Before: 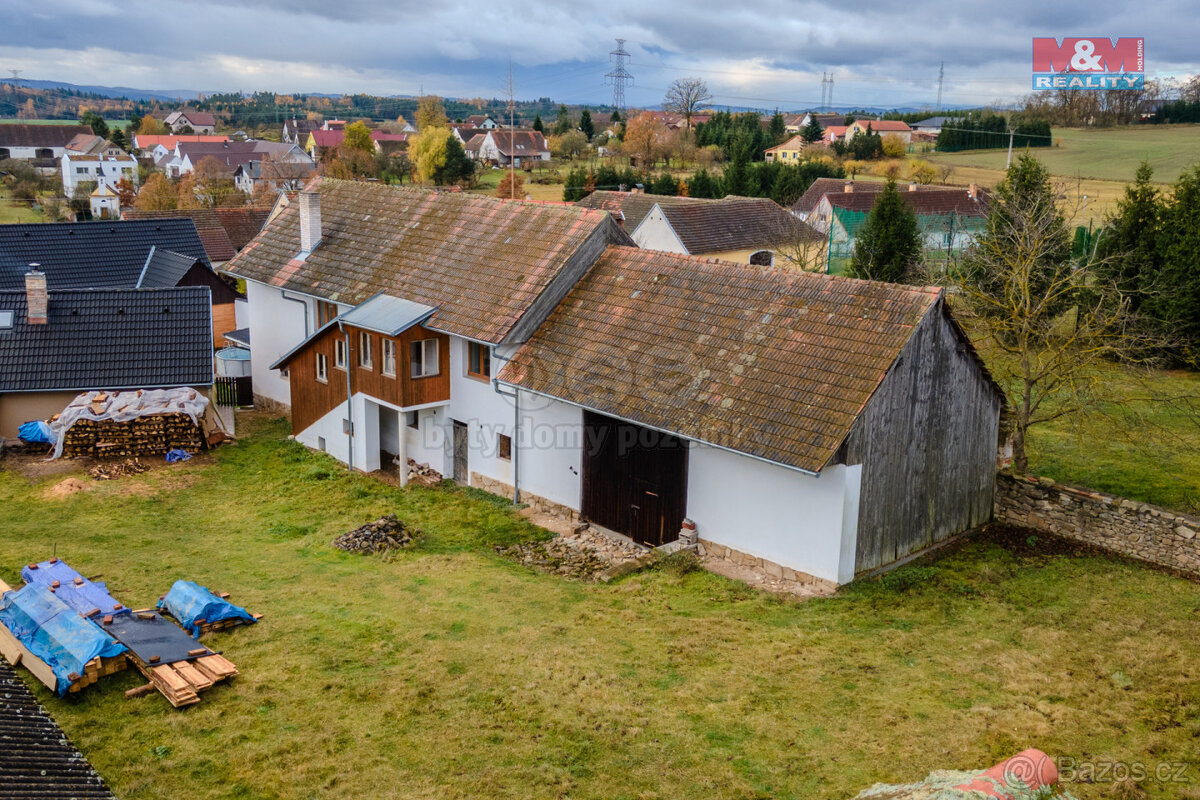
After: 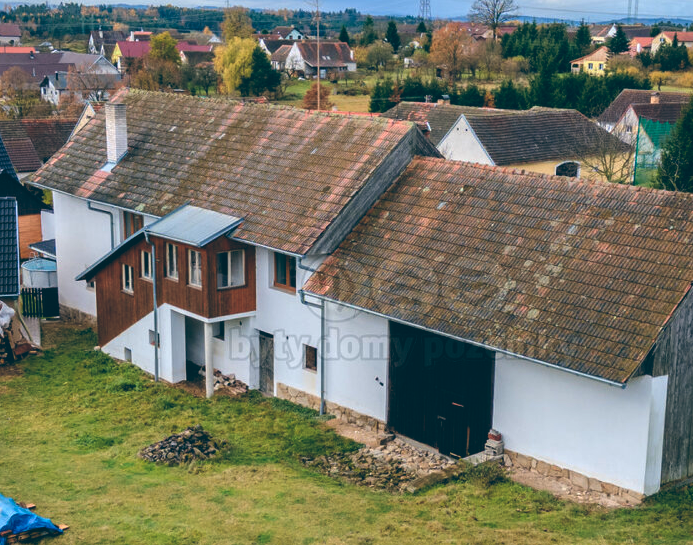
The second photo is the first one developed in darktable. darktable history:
crop: left 16.202%, top 11.208%, right 26.045%, bottom 20.557%
color balance: lift [1.016, 0.983, 1, 1.017], gamma [0.958, 1, 1, 1], gain [0.981, 1.007, 0.993, 1.002], input saturation 118.26%, contrast 13.43%, contrast fulcrum 21.62%, output saturation 82.76%
